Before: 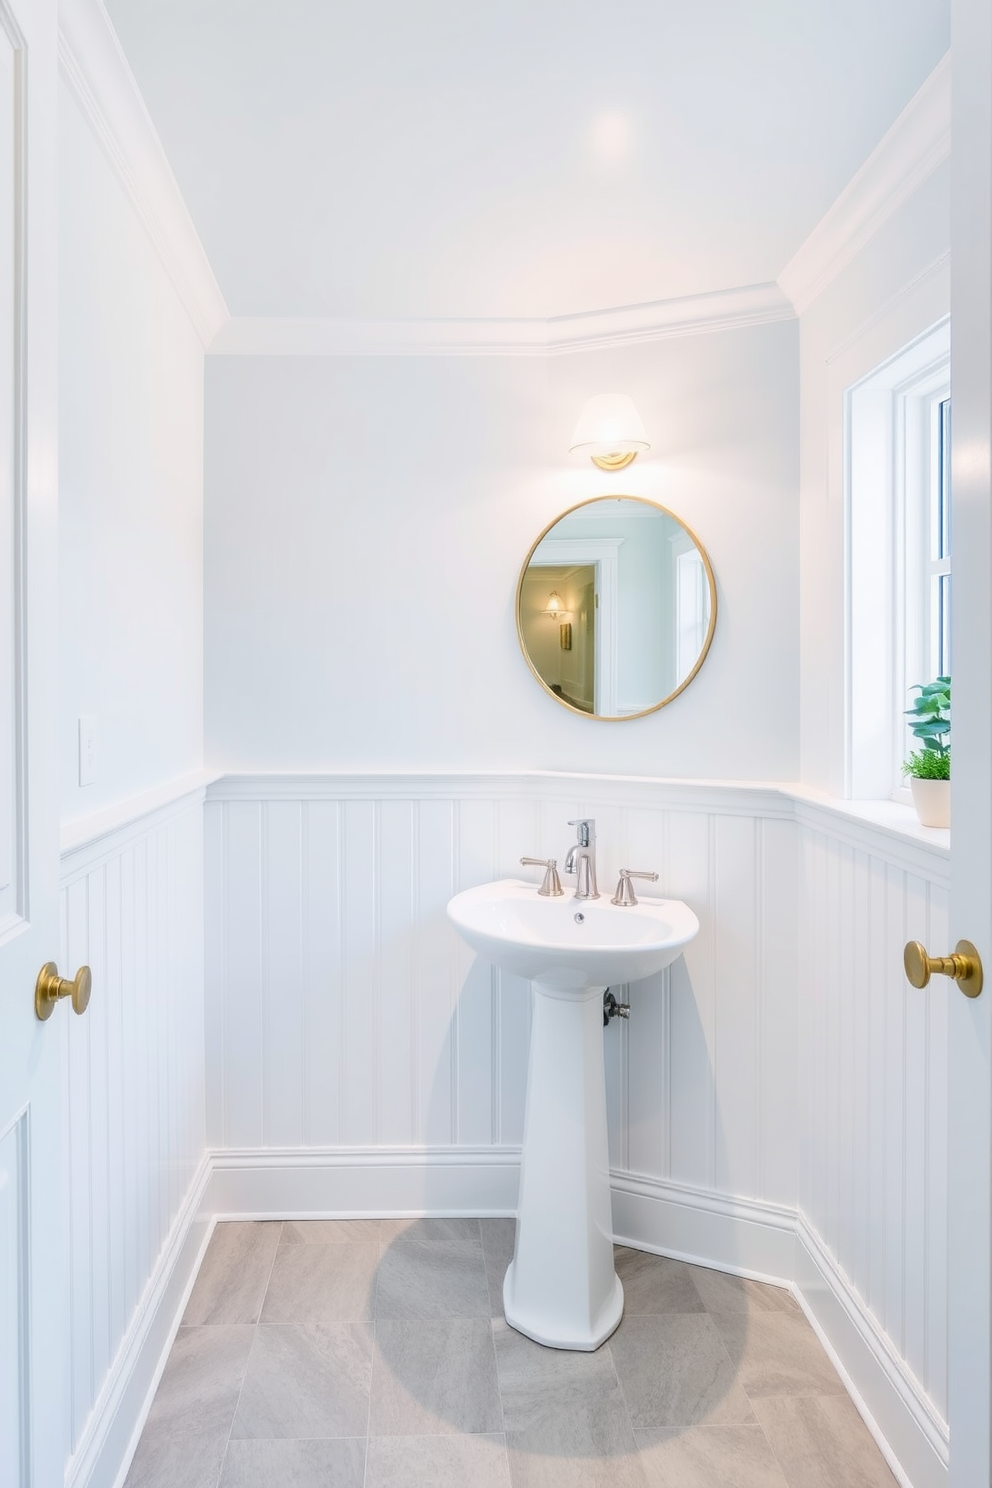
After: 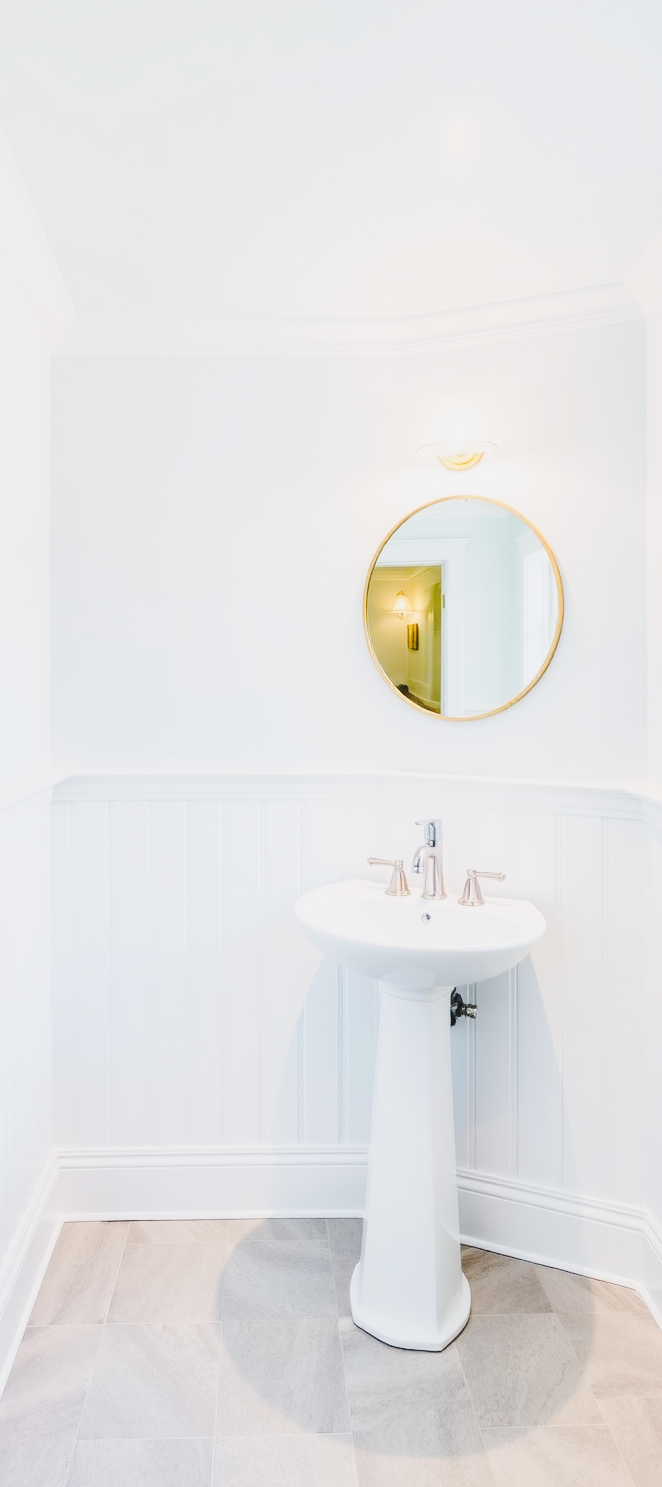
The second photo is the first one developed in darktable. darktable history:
base curve: curves: ch0 [(0, 0) (0.073, 0.04) (0.157, 0.139) (0.492, 0.492) (0.758, 0.758) (1, 1)], preserve colors none
contrast brightness saturation: contrast -0.104, brightness 0.044, saturation 0.079
crop and rotate: left 15.52%, right 17.708%
tone curve: curves: ch0 [(0, 0.008) (0.107, 0.083) (0.283, 0.287) (0.429, 0.51) (0.607, 0.739) (0.789, 0.893) (0.998, 0.978)]; ch1 [(0, 0) (0.323, 0.339) (0.438, 0.427) (0.478, 0.484) (0.502, 0.502) (0.527, 0.525) (0.571, 0.579) (0.608, 0.629) (0.669, 0.704) (0.859, 0.899) (1, 1)]; ch2 [(0, 0) (0.33, 0.347) (0.421, 0.456) (0.473, 0.498) (0.502, 0.504) (0.522, 0.524) (0.549, 0.567) (0.593, 0.626) (0.676, 0.724) (1, 1)], preserve colors none
